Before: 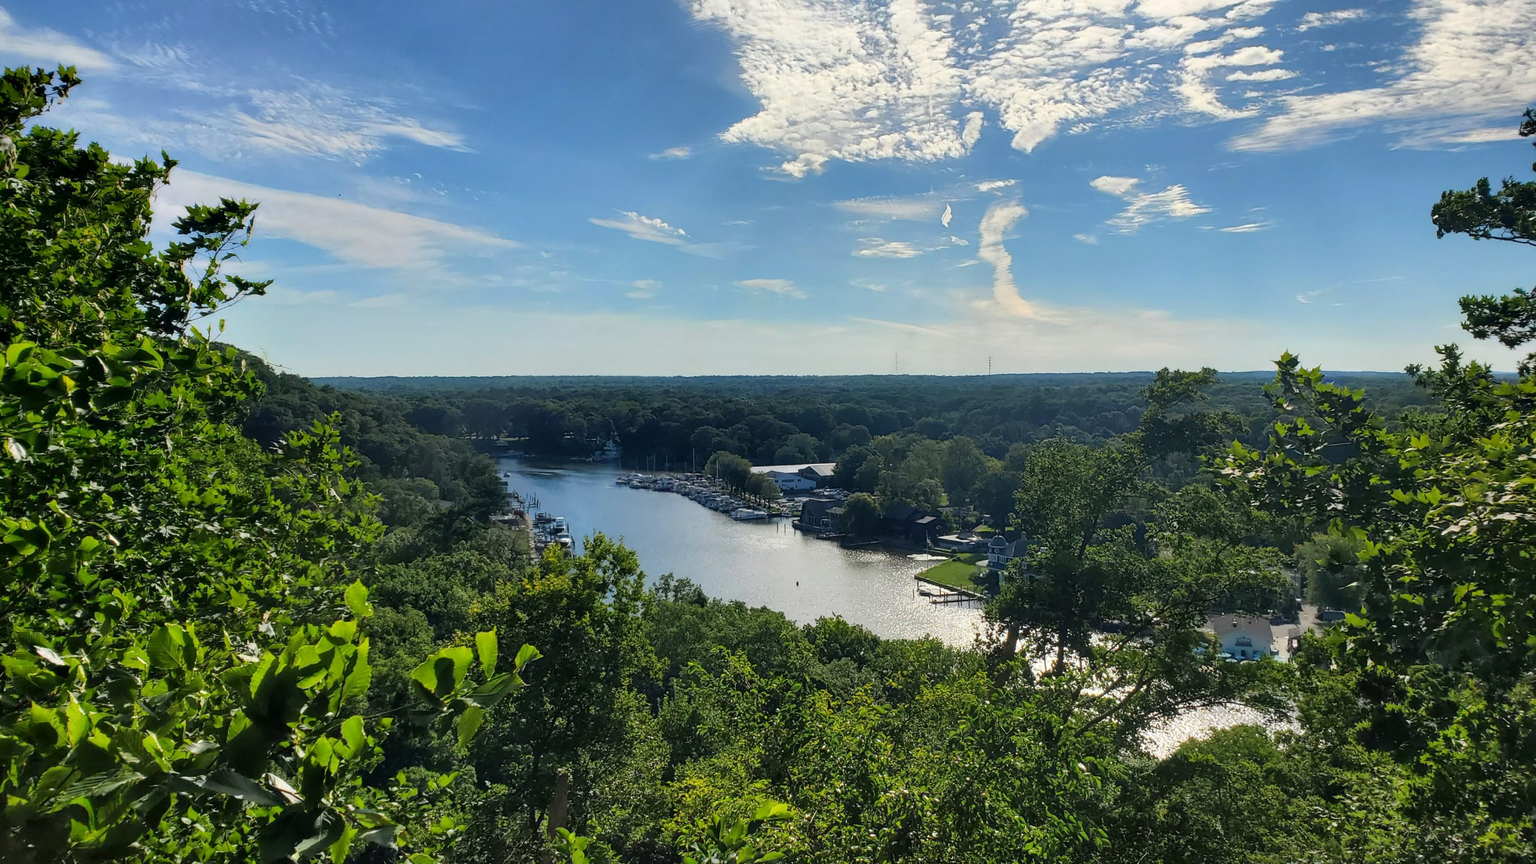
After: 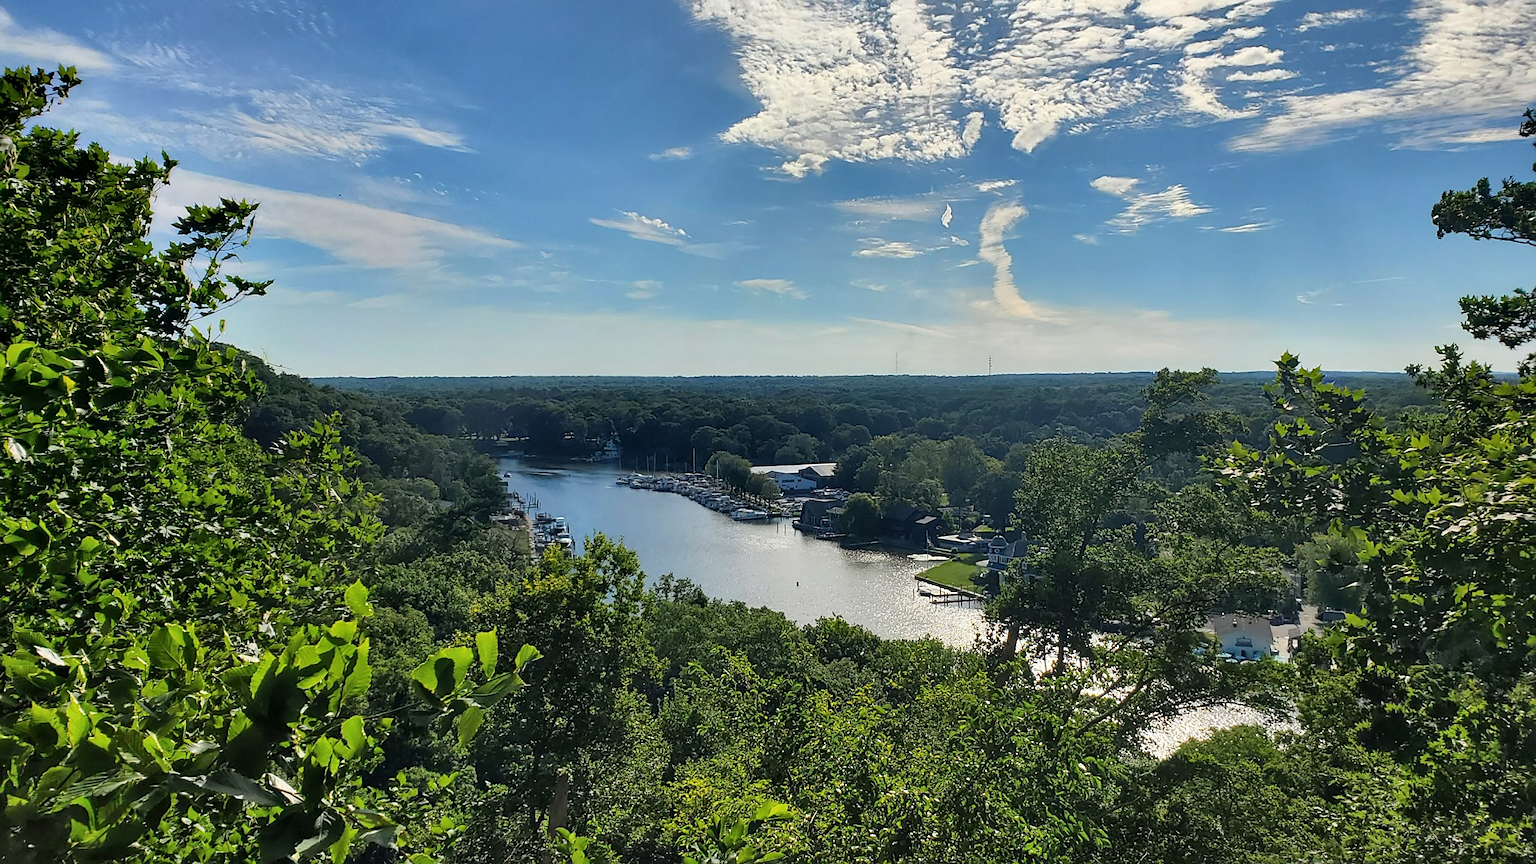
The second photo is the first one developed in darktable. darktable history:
sharpen: on, module defaults
shadows and highlights: shadows 32.83, highlights -47.7, soften with gaussian
